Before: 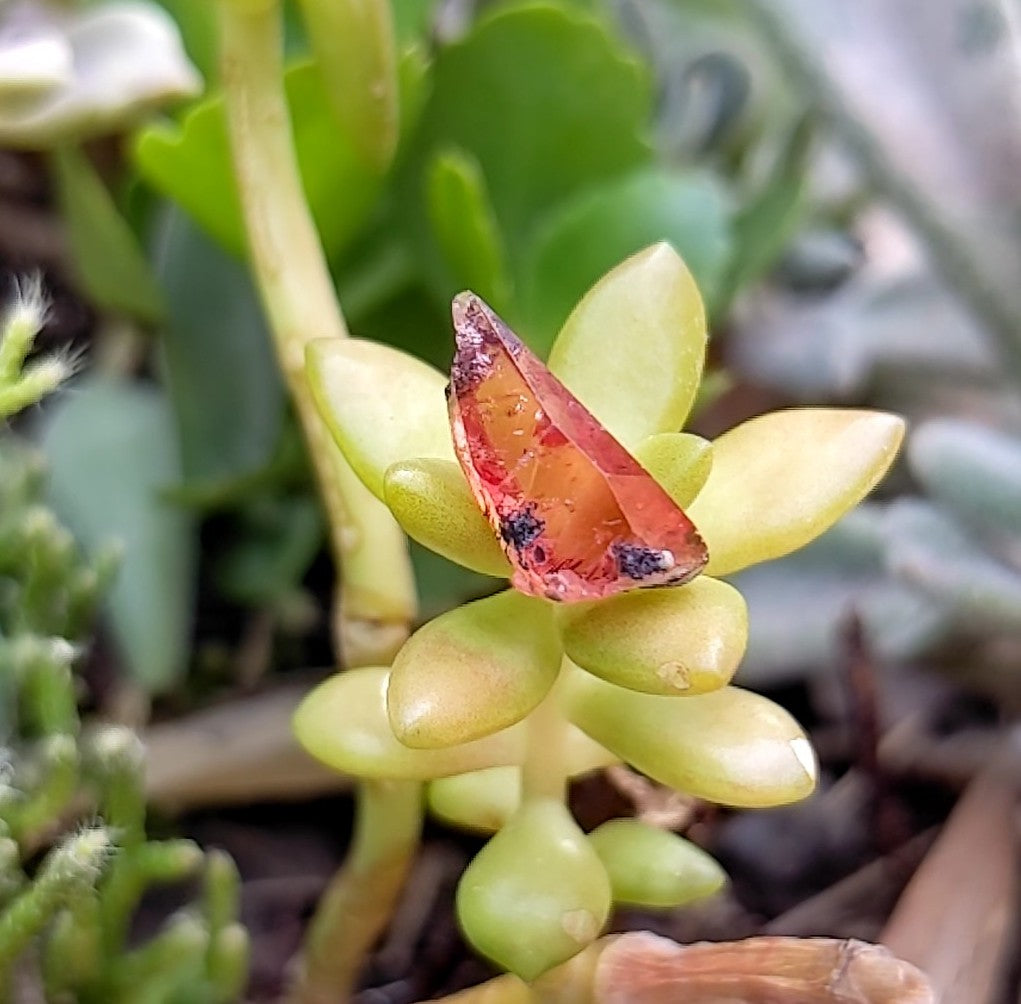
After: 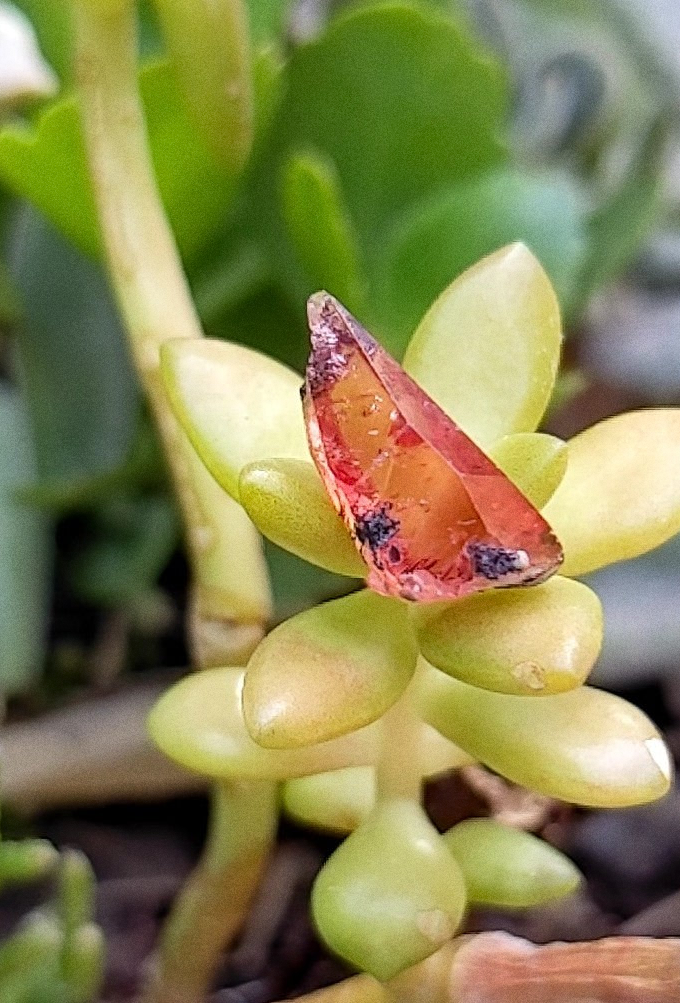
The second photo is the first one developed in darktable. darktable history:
grain: coarseness 0.09 ISO
crop and rotate: left 14.292%, right 19.041%
shadows and highlights: shadows 4.1, highlights -17.6, soften with gaussian
